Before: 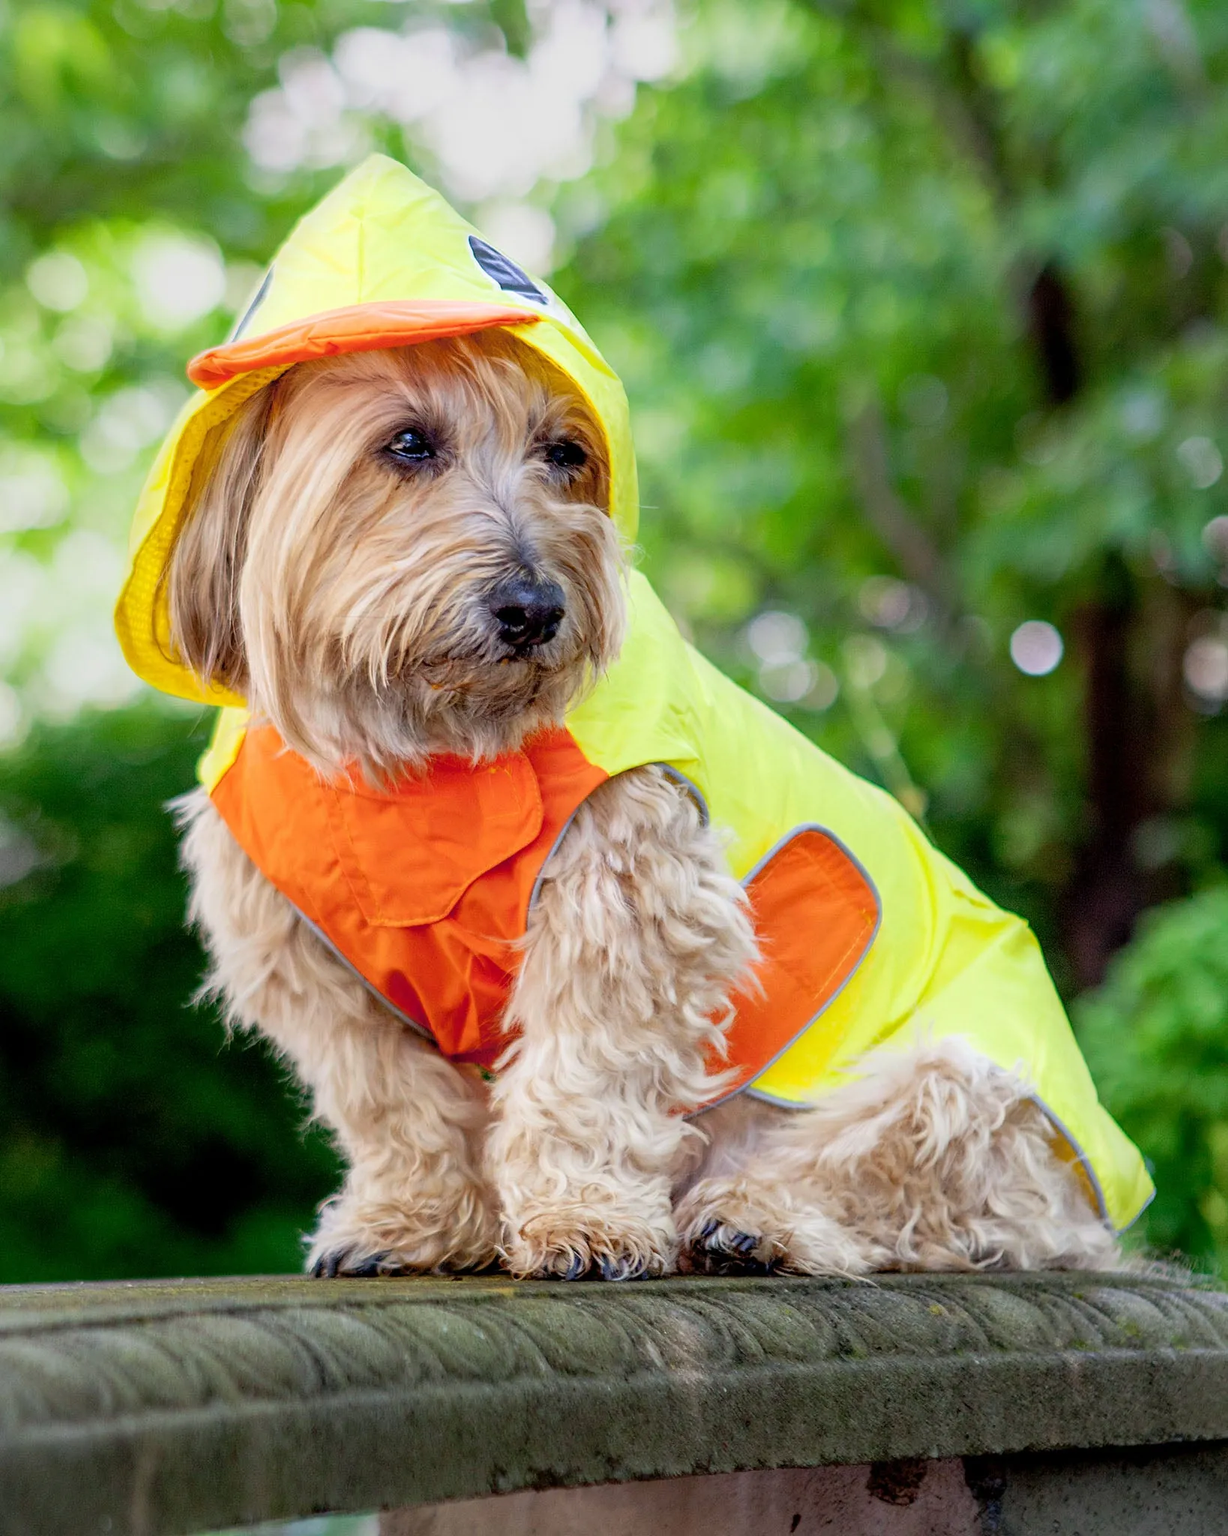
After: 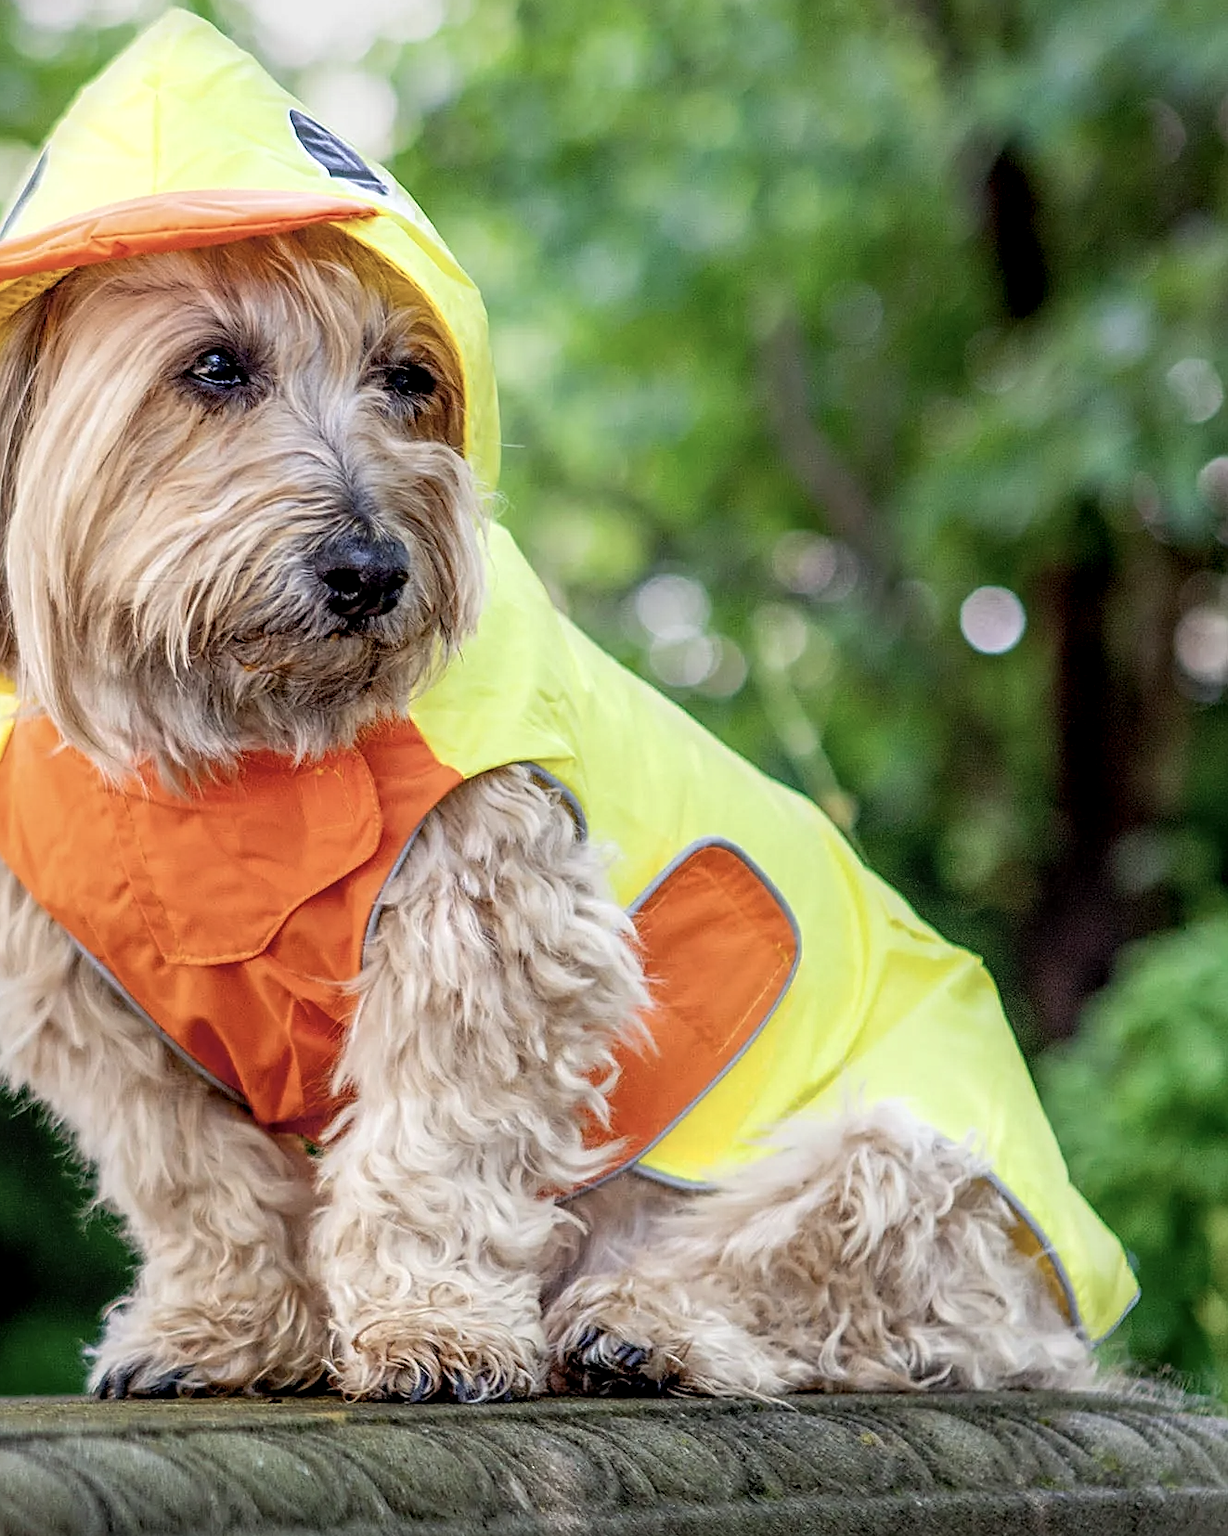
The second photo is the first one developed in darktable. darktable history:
local contrast: on, module defaults
sharpen: on, module defaults
crop: left 19.159%, top 9.58%, bottom 9.58%
contrast brightness saturation: contrast 0.06, brightness -0.01, saturation -0.23
